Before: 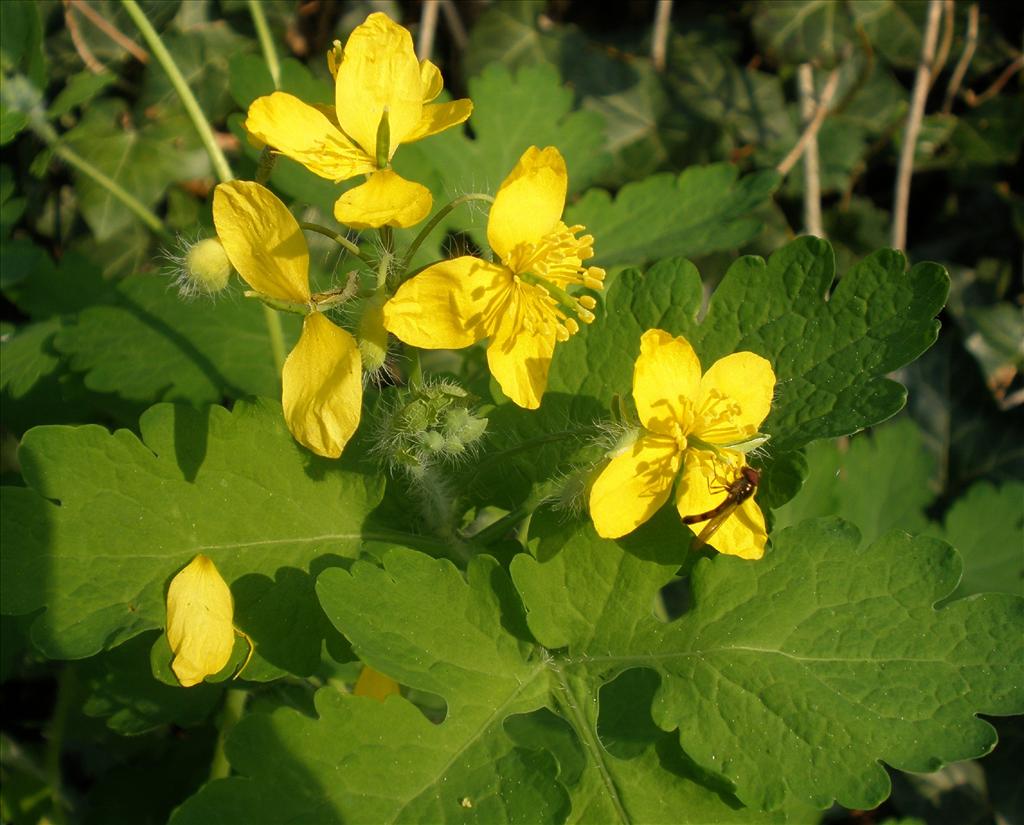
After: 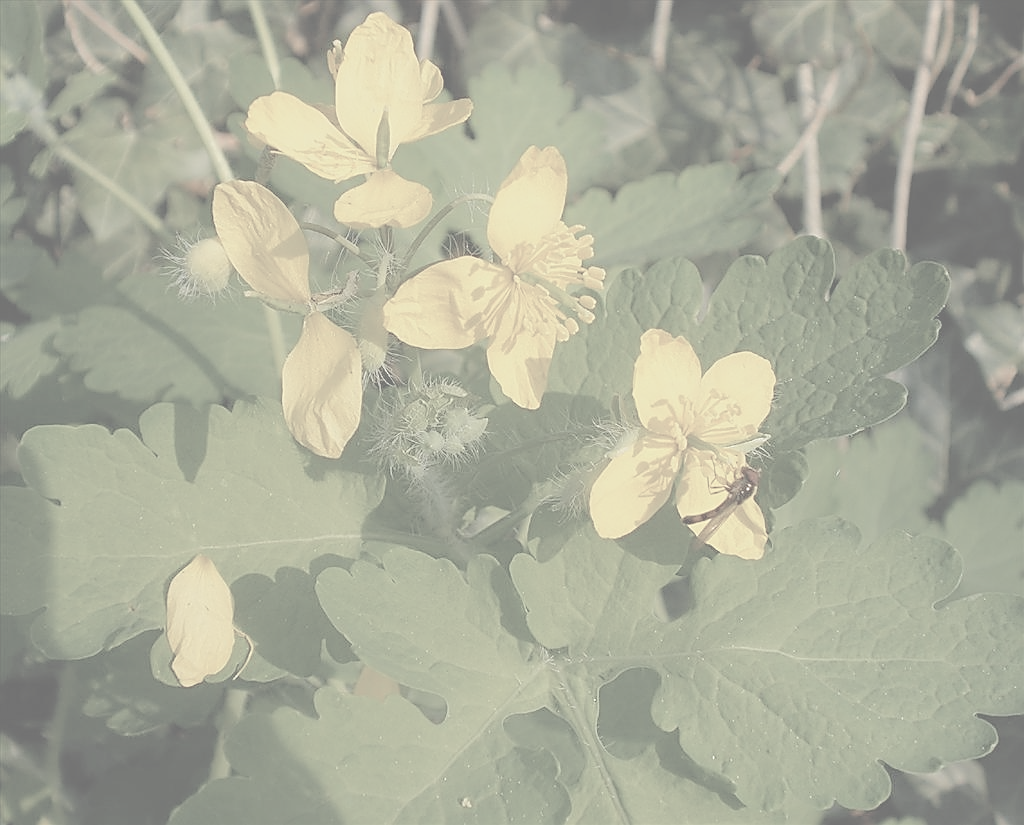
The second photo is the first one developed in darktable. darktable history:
sharpen: radius 1.36, amount 1.262, threshold 0.717
contrast brightness saturation: contrast -0.328, brightness 0.733, saturation -0.767
